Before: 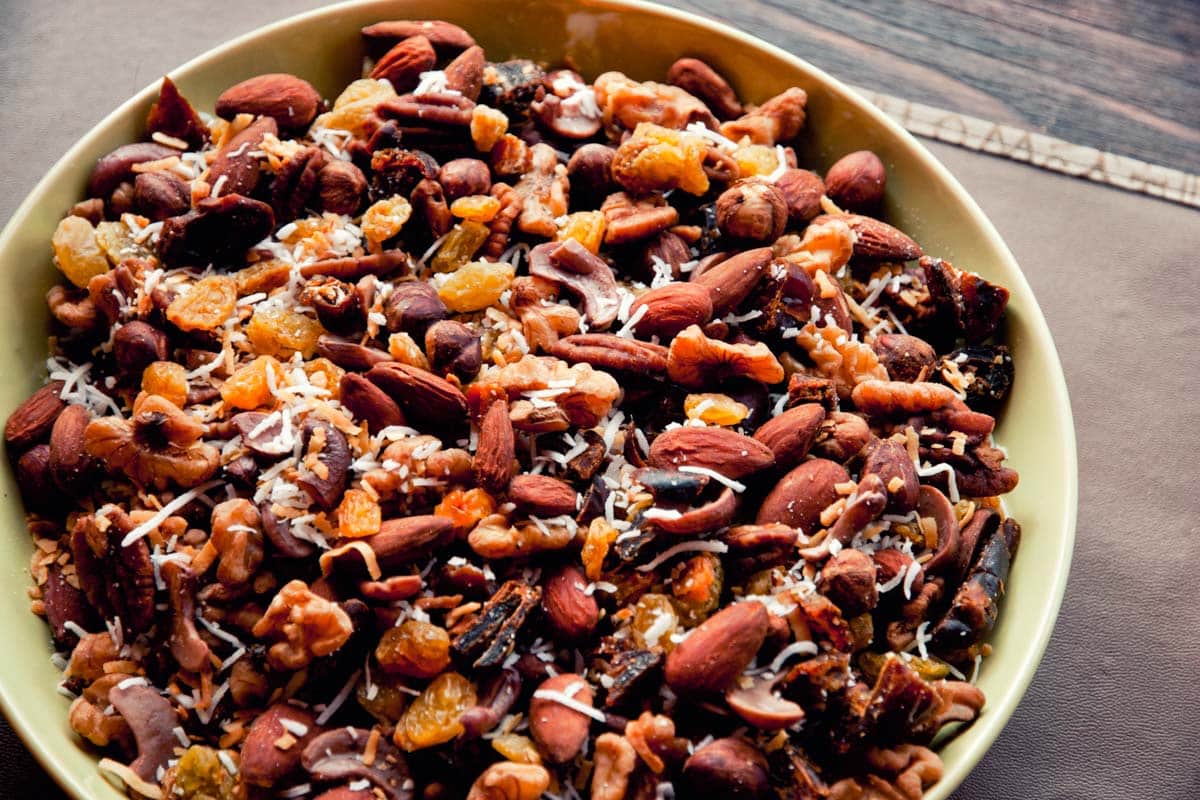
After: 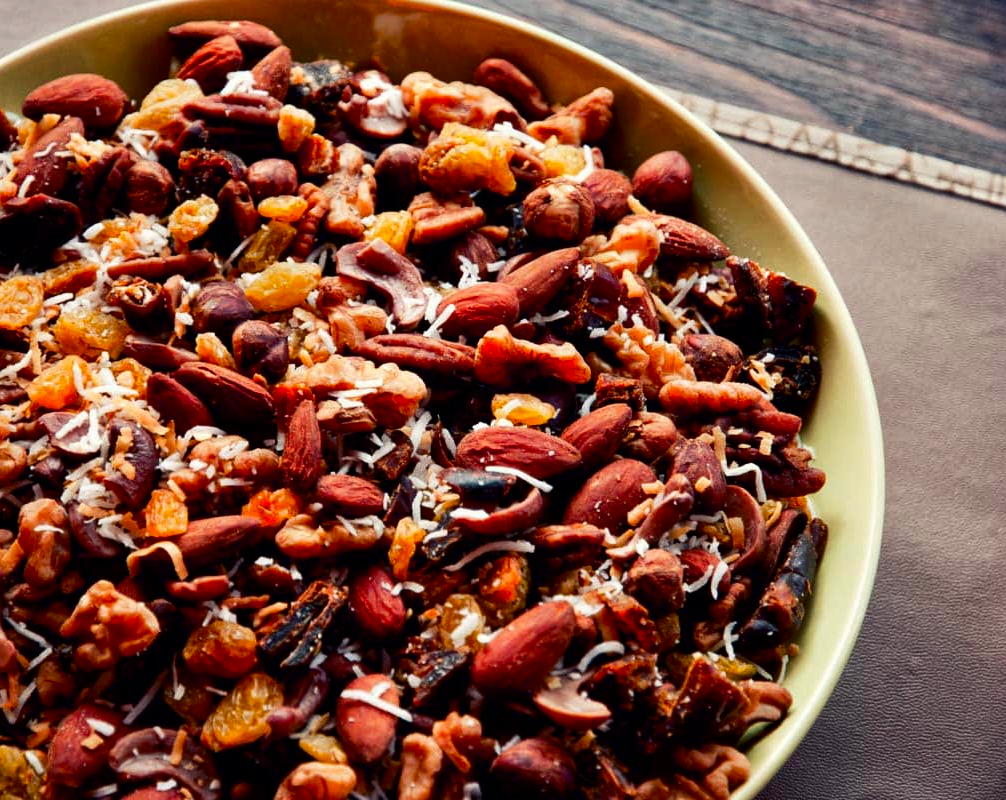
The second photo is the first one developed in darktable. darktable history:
contrast brightness saturation: contrast 0.116, brightness -0.118, saturation 0.198
crop: left 16.115%
